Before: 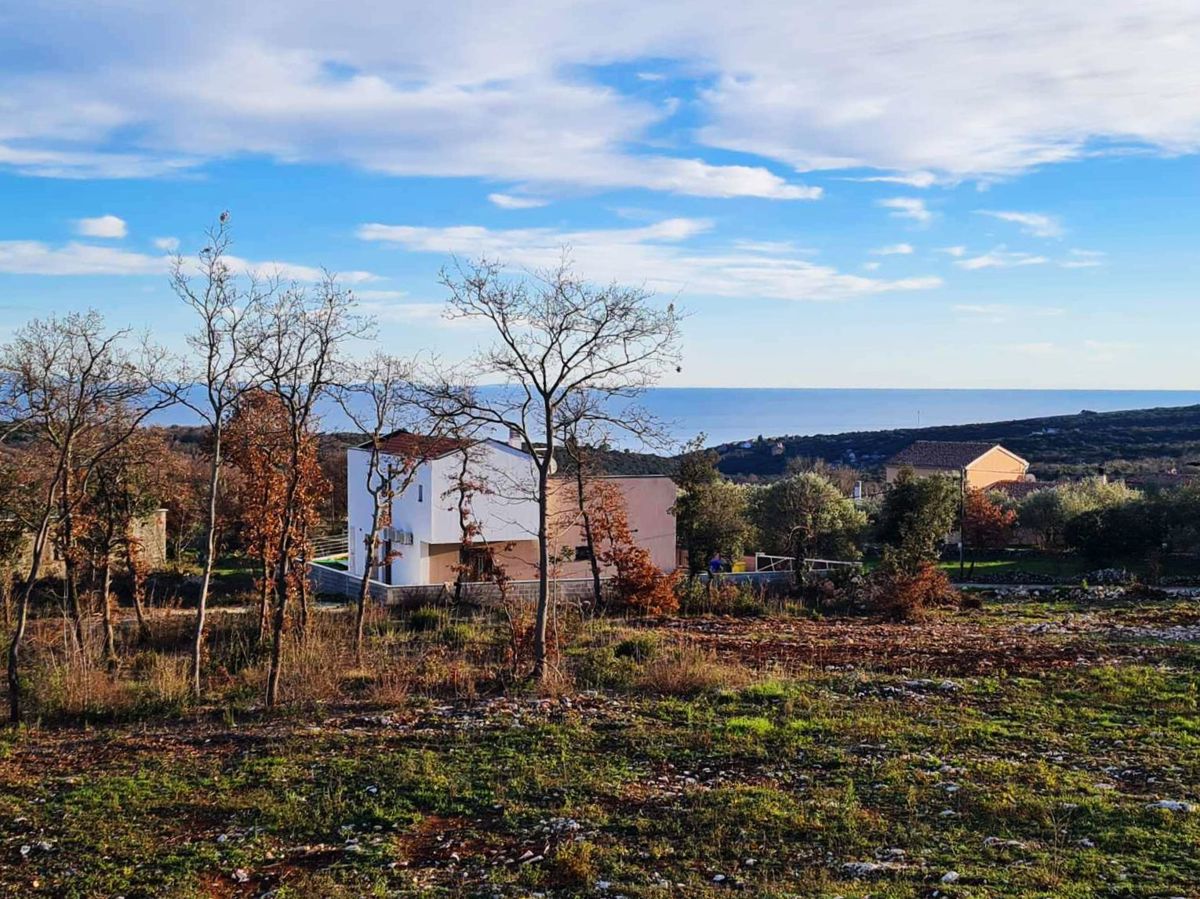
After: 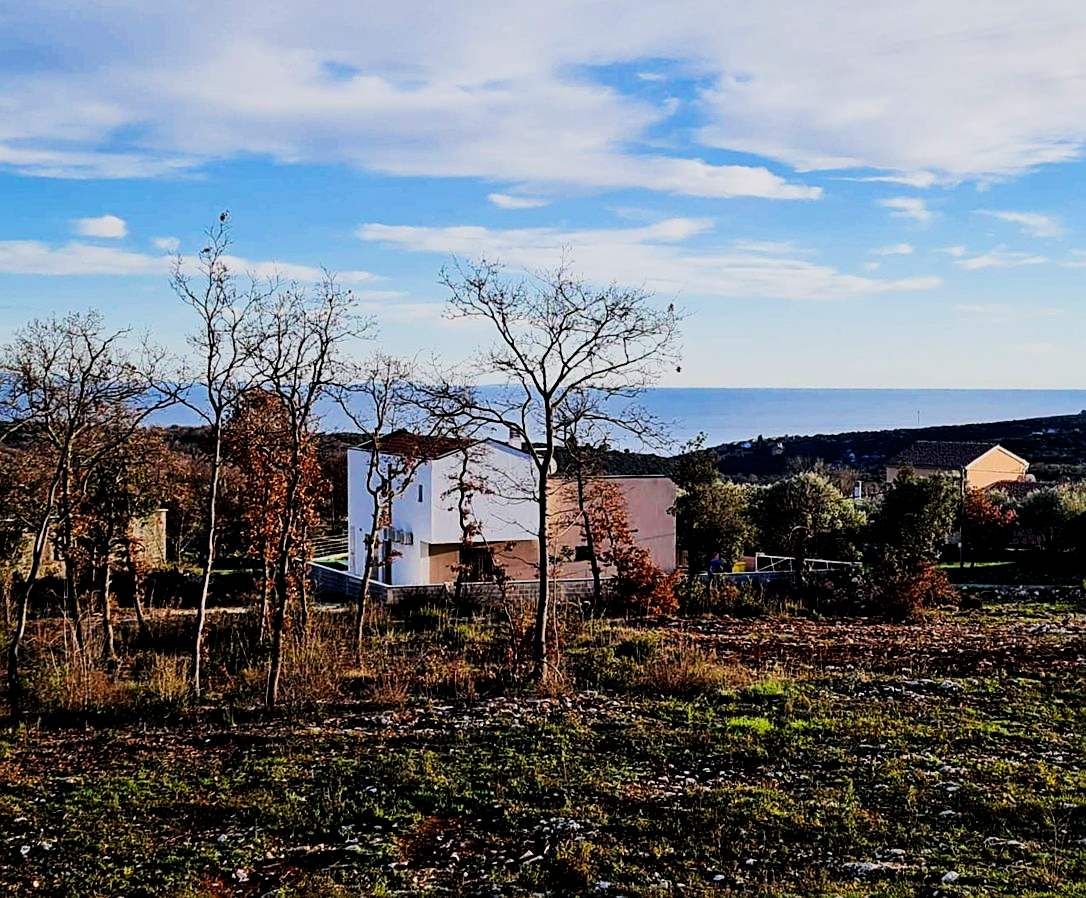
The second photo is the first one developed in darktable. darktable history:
sharpen: on, module defaults
filmic rgb: black relative exposure -5.07 EV, white relative exposure 3.96 EV, hardness 2.9, contrast 1.299, highlights saturation mix -30.09%
crop: right 9.49%, bottom 0.048%
contrast brightness saturation: contrast 0.127, brightness -0.064, saturation 0.153
